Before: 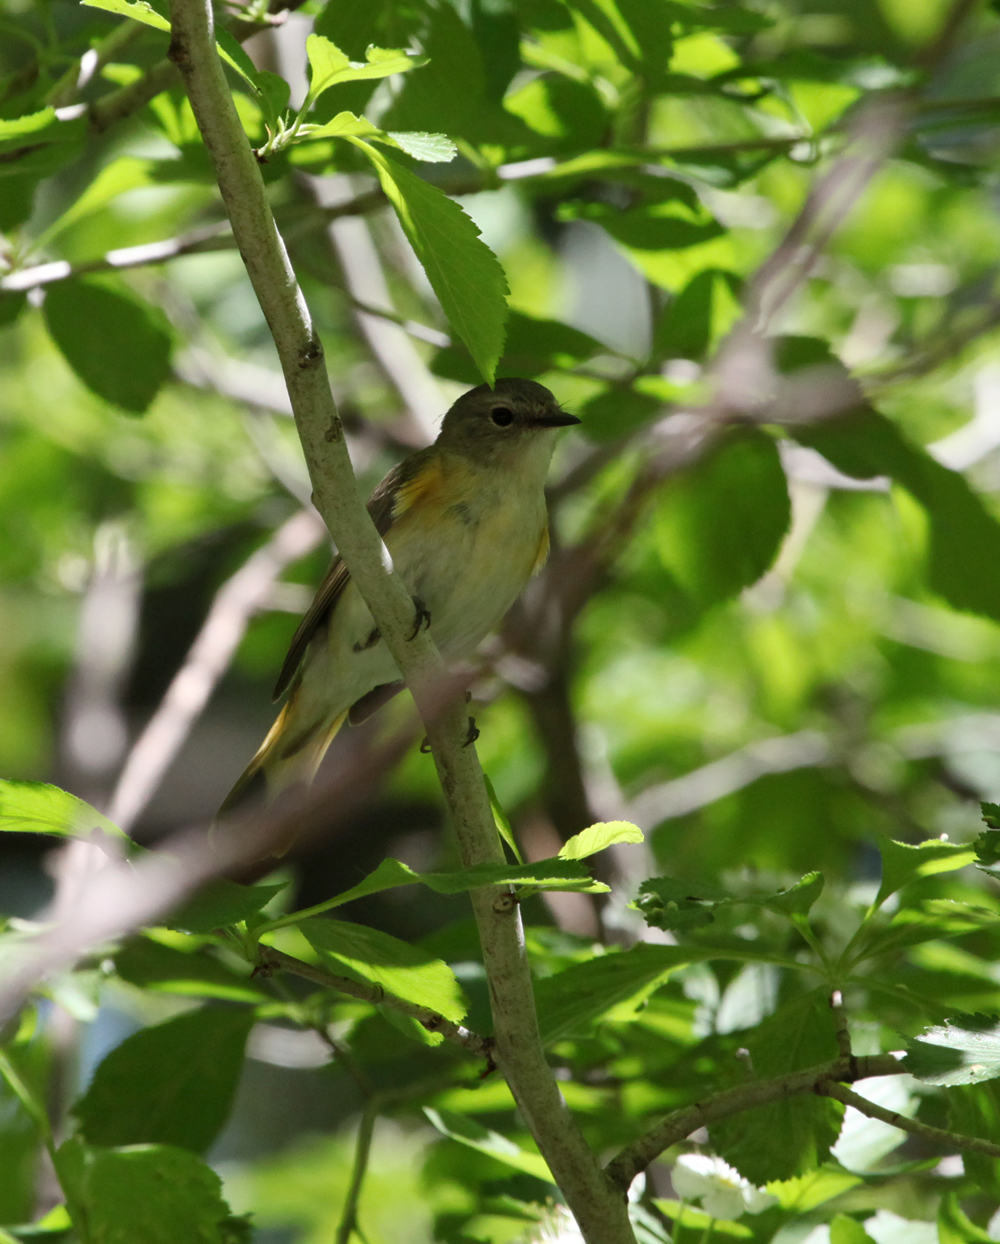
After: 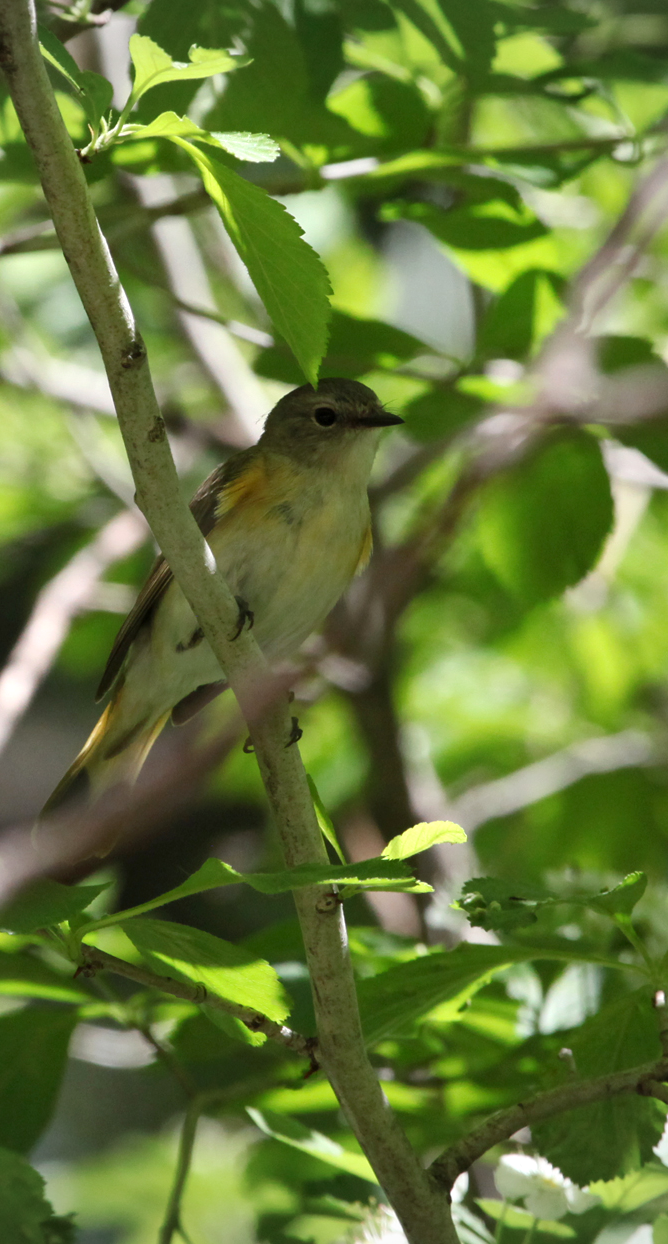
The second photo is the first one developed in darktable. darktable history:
exposure: exposure 0.2 EV, compensate highlight preservation false
rgb levels: preserve colors max RGB
crop and rotate: left 17.732%, right 15.423%
vignetting: fall-off radius 60.92%
